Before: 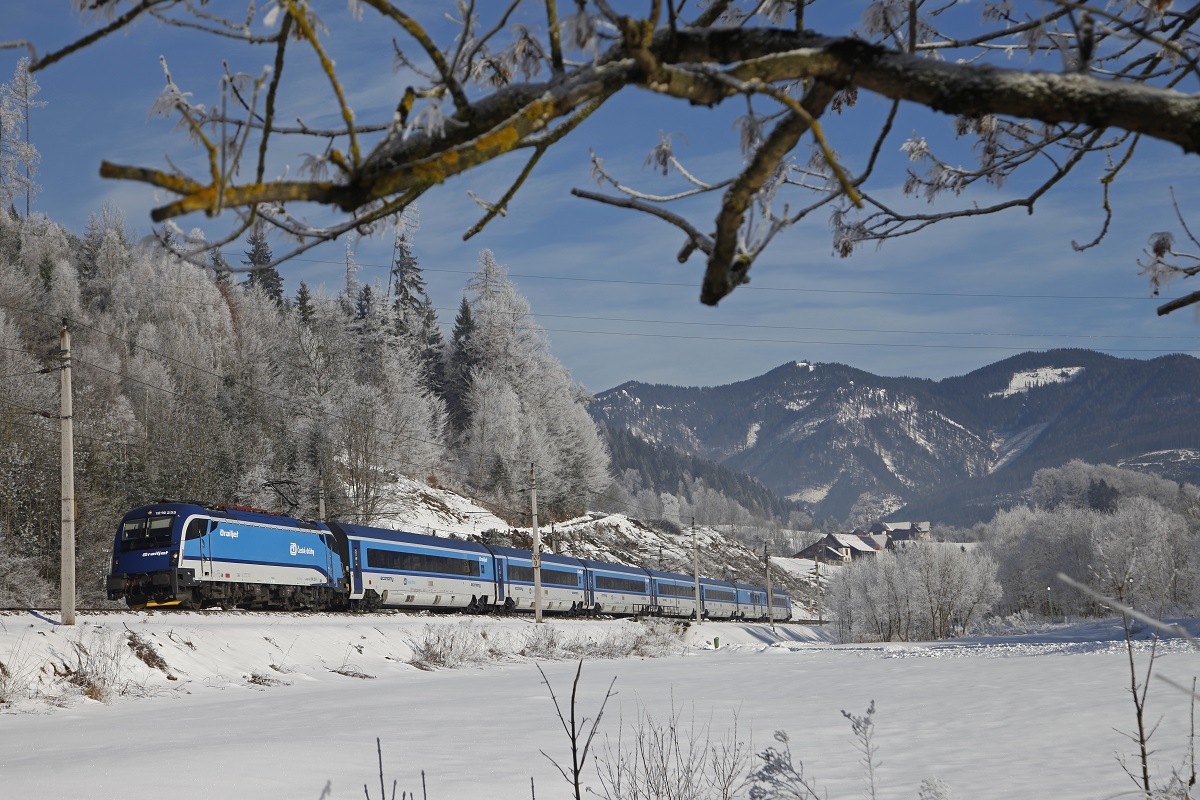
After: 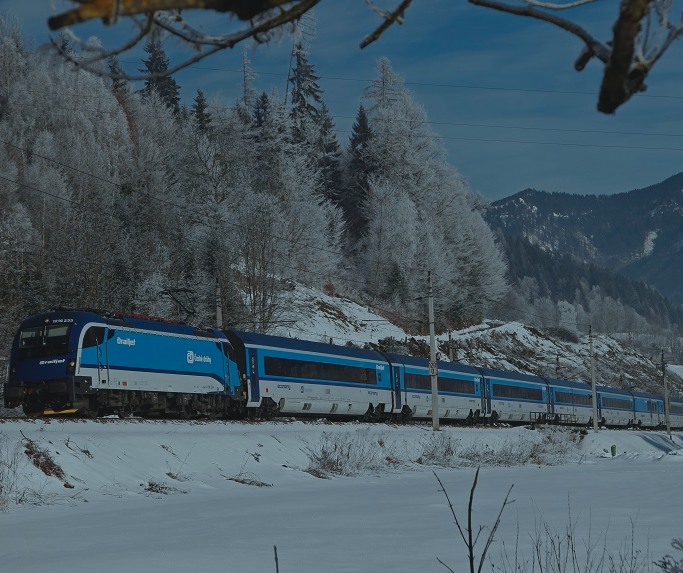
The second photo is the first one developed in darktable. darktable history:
exposure: black level correction -0.016, exposure -1.097 EV, compensate exposure bias true, compensate highlight preservation false
crop: left 8.596%, top 24.086%, right 34.438%, bottom 4.268%
color correction: highlights a* -11.47, highlights b* -15.65
